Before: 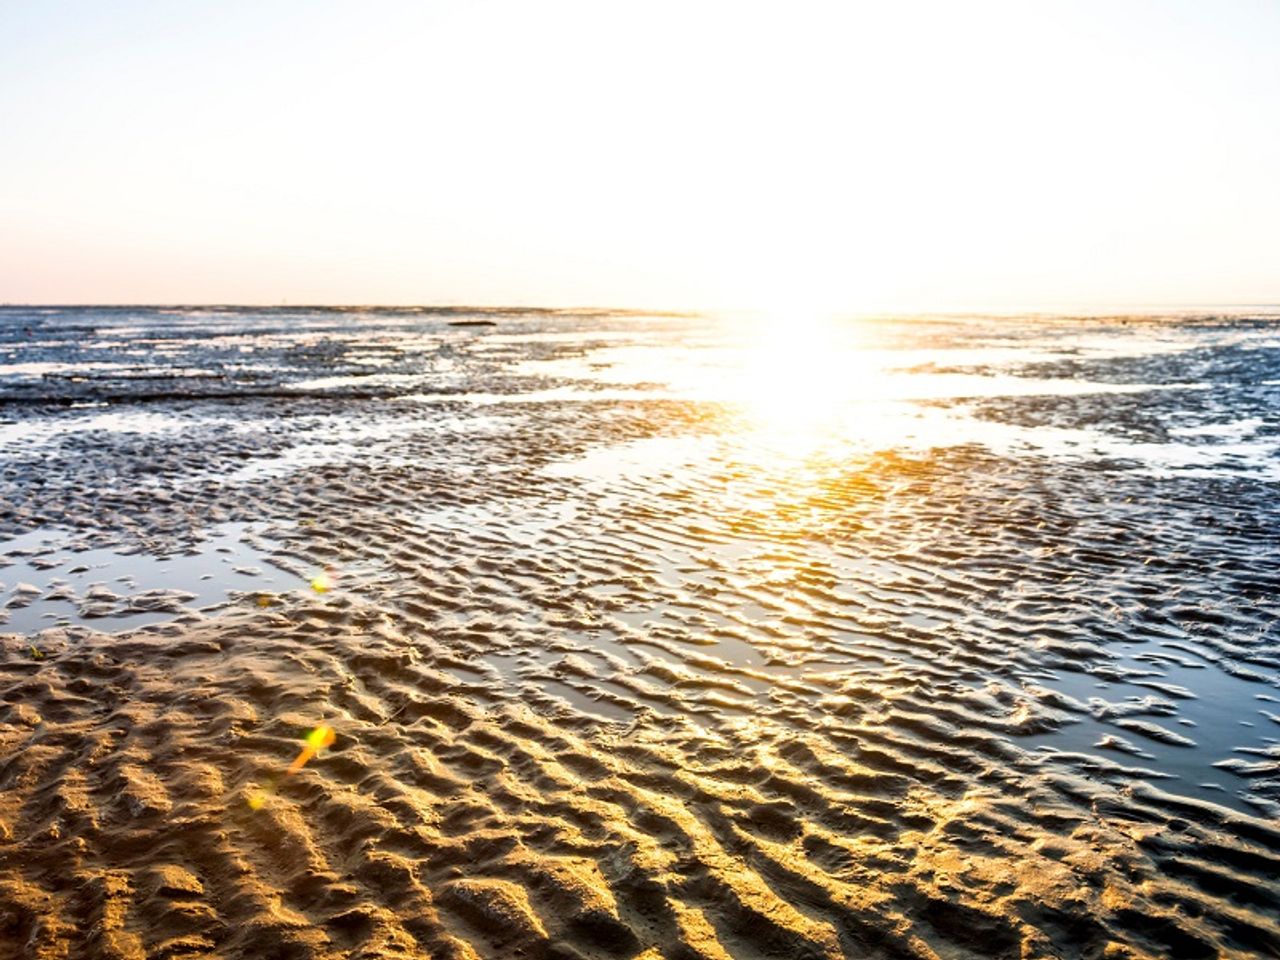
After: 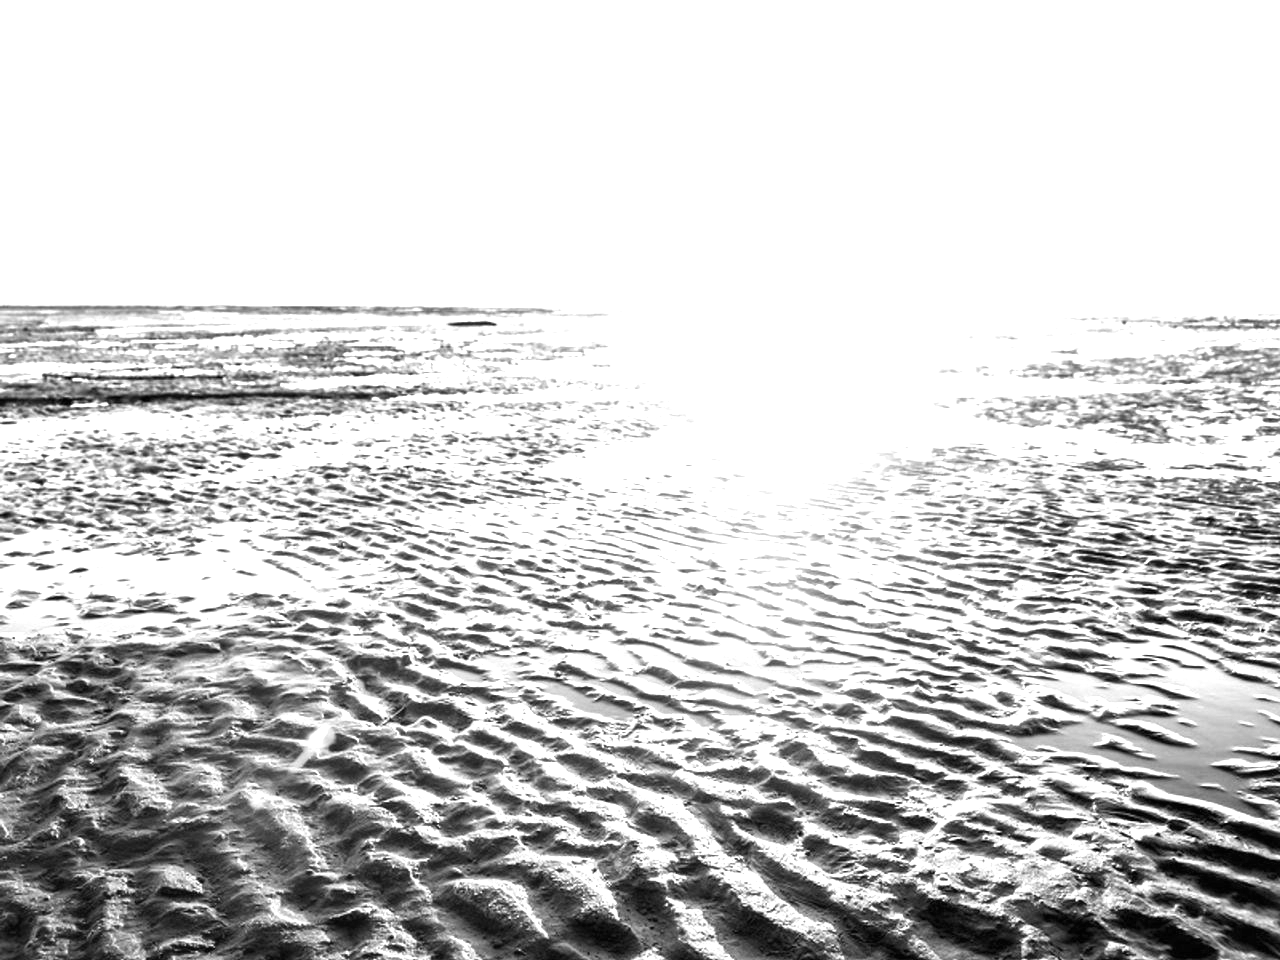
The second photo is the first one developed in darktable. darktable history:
exposure: black level correction 0, exposure 1 EV, compensate highlight preservation false
color calibration: output gray [0.28, 0.41, 0.31, 0], gray › normalize channels true, illuminant as shot in camera, x 0.443, y 0.411, temperature 2907.09 K, gamut compression 0.004
shadows and highlights: shadows 2.98, highlights -17.49, soften with gaussian
